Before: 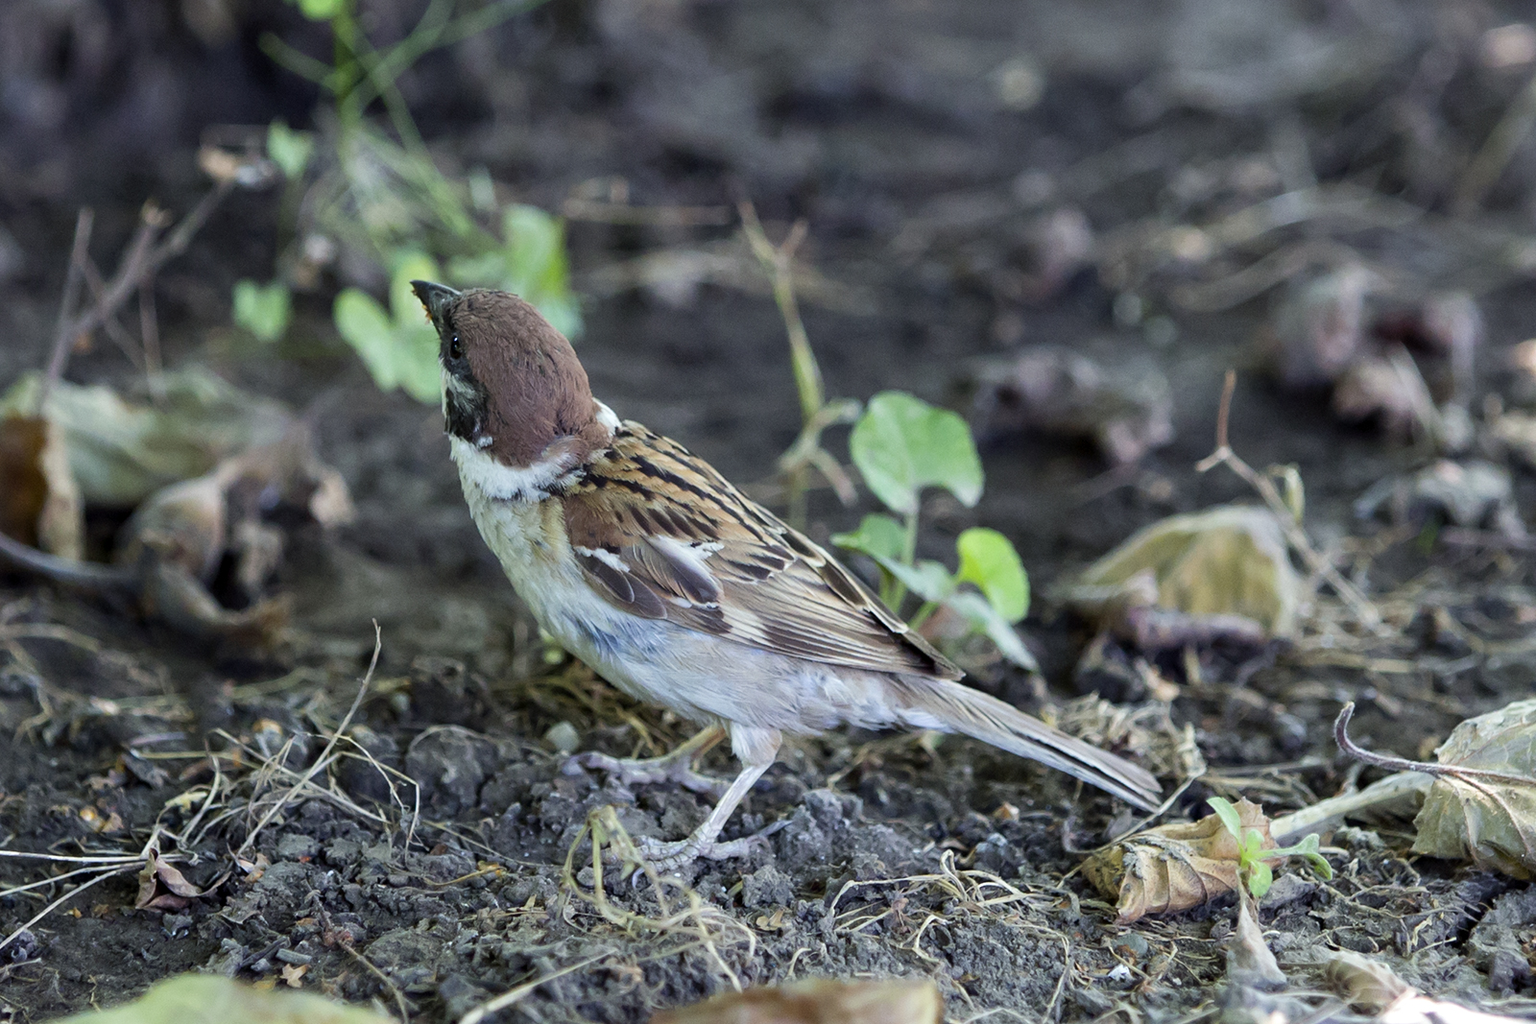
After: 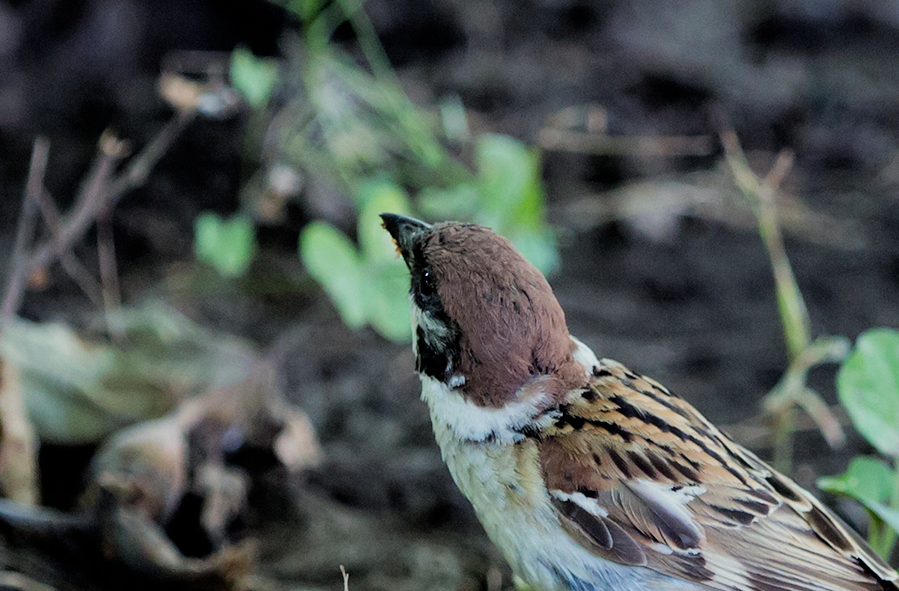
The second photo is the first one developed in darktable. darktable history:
crop and rotate: left 3.055%, top 7.433%, right 40.701%, bottom 37.107%
filmic rgb: black relative exposure -7.76 EV, white relative exposure 4.43 EV, hardness 3.75, latitude 49.45%, contrast 1.1
